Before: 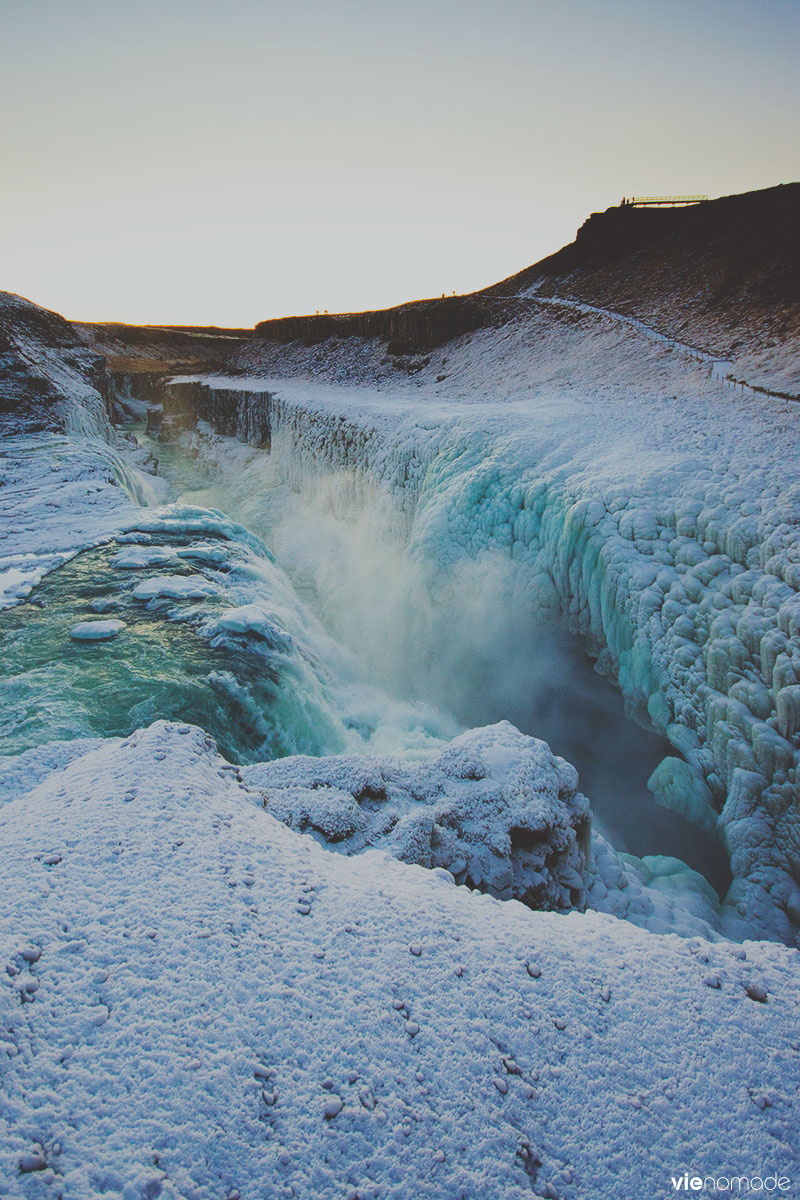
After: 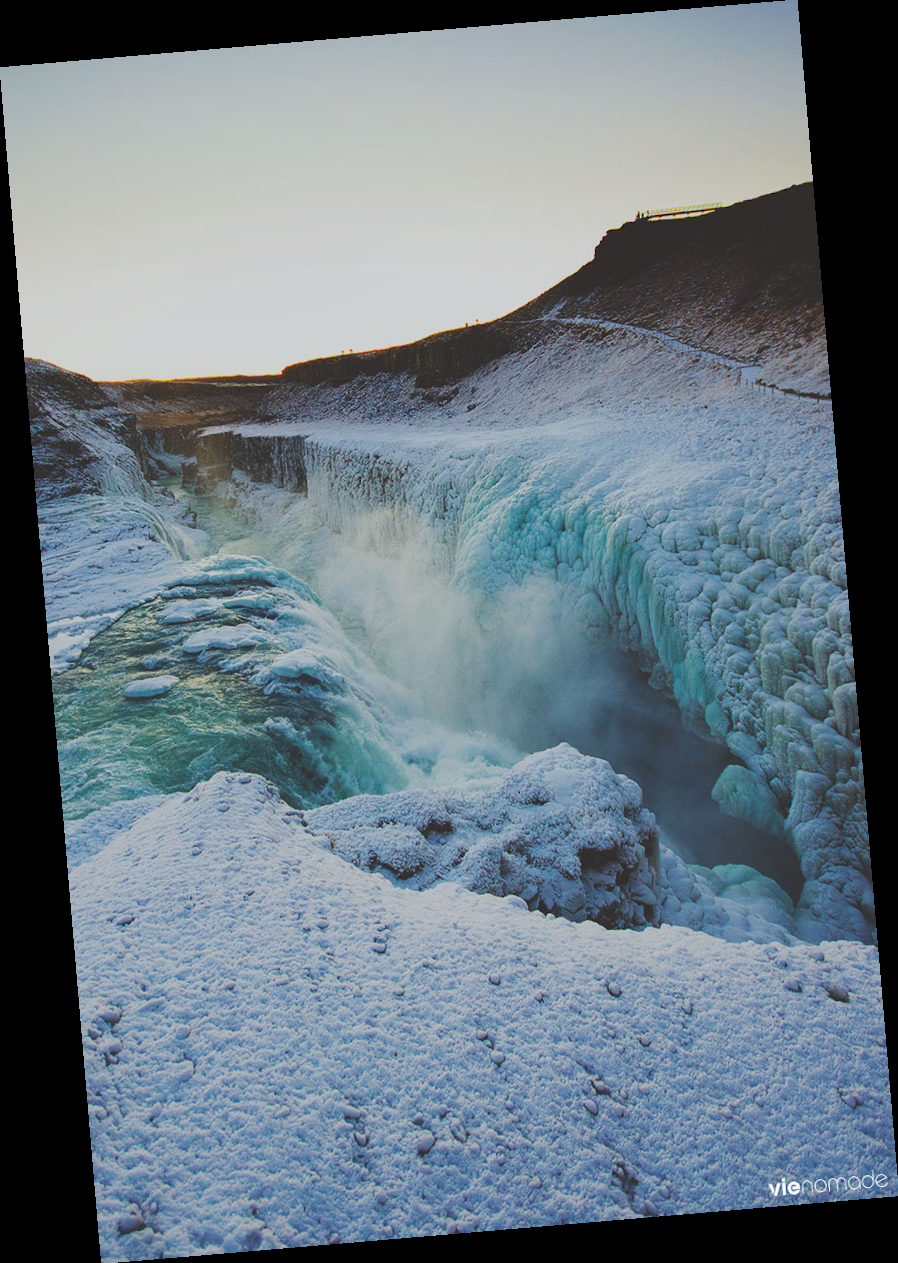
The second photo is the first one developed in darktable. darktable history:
tone equalizer: -7 EV 0.13 EV, smoothing diameter 25%, edges refinement/feathering 10, preserve details guided filter
rotate and perspective: rotation -4.86°, automatic cropping off
